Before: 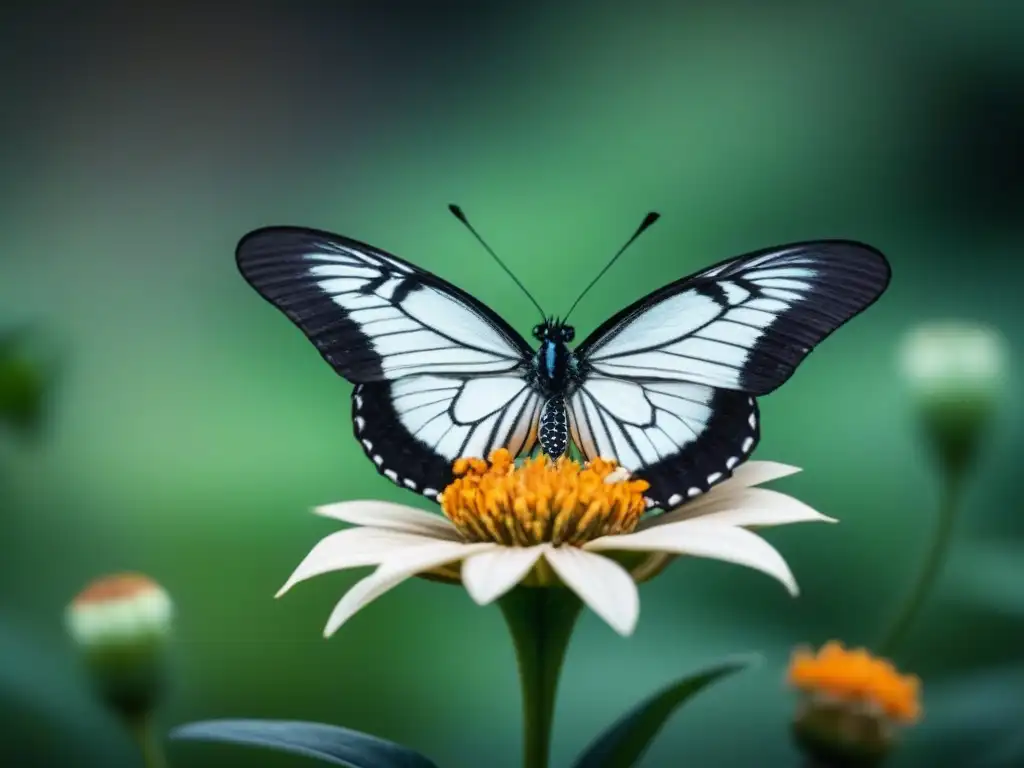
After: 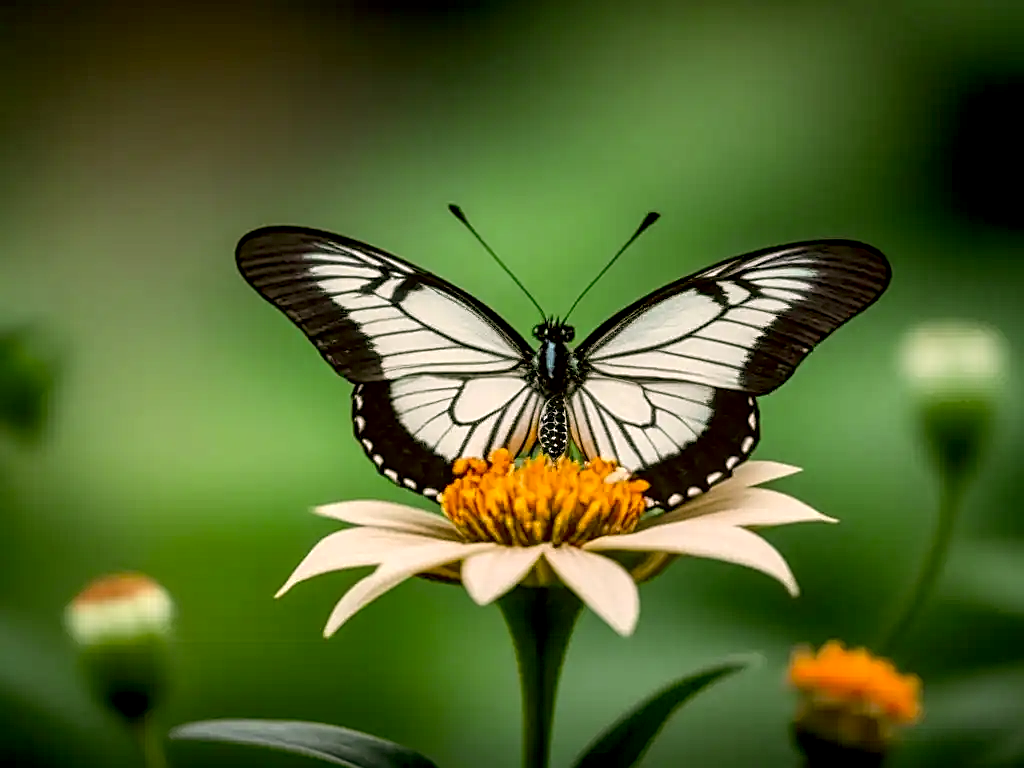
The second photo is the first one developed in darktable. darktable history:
color correction: highlights a* 8.67, highlights b* 15.66, shadows a* -0.335, shadows b* 26.67
exposure: black level correction 0.01, exposure 0.007 EV, compensate exposure bias true, compensate highlight preservation false
local contrast: on, module defaults
sharpen: on, module defaults
